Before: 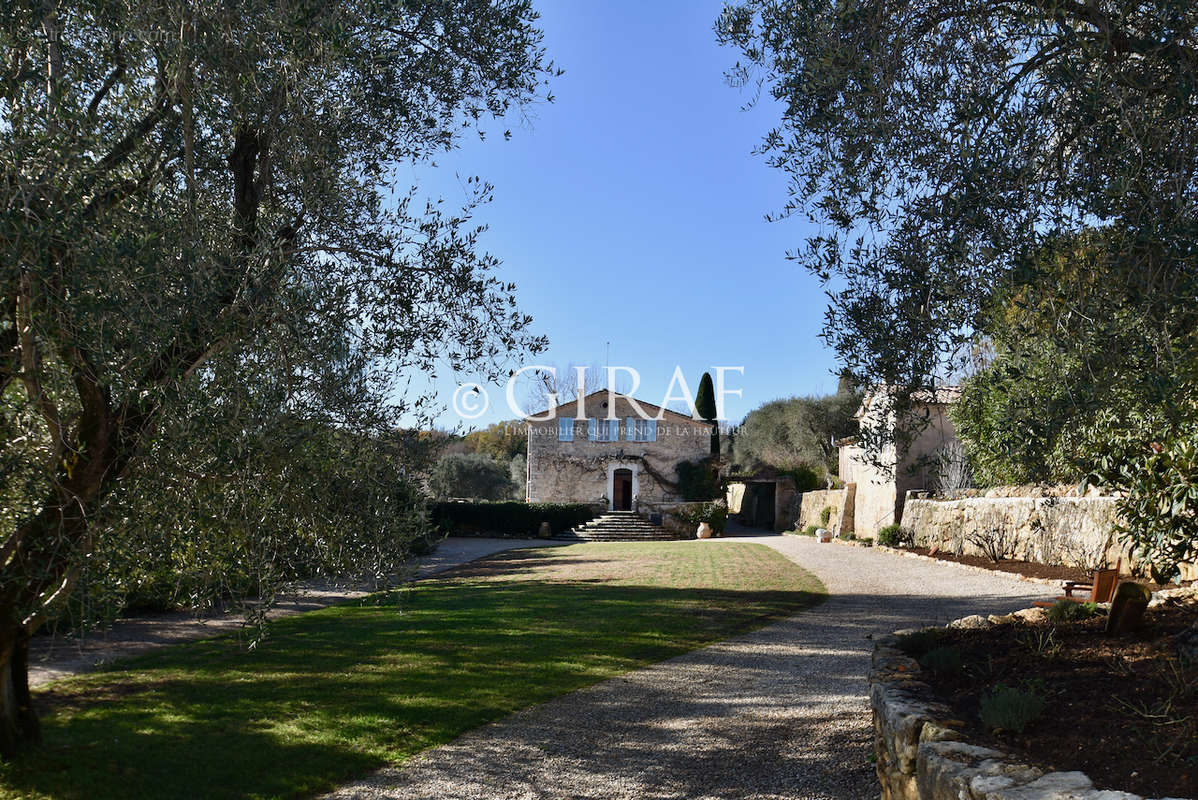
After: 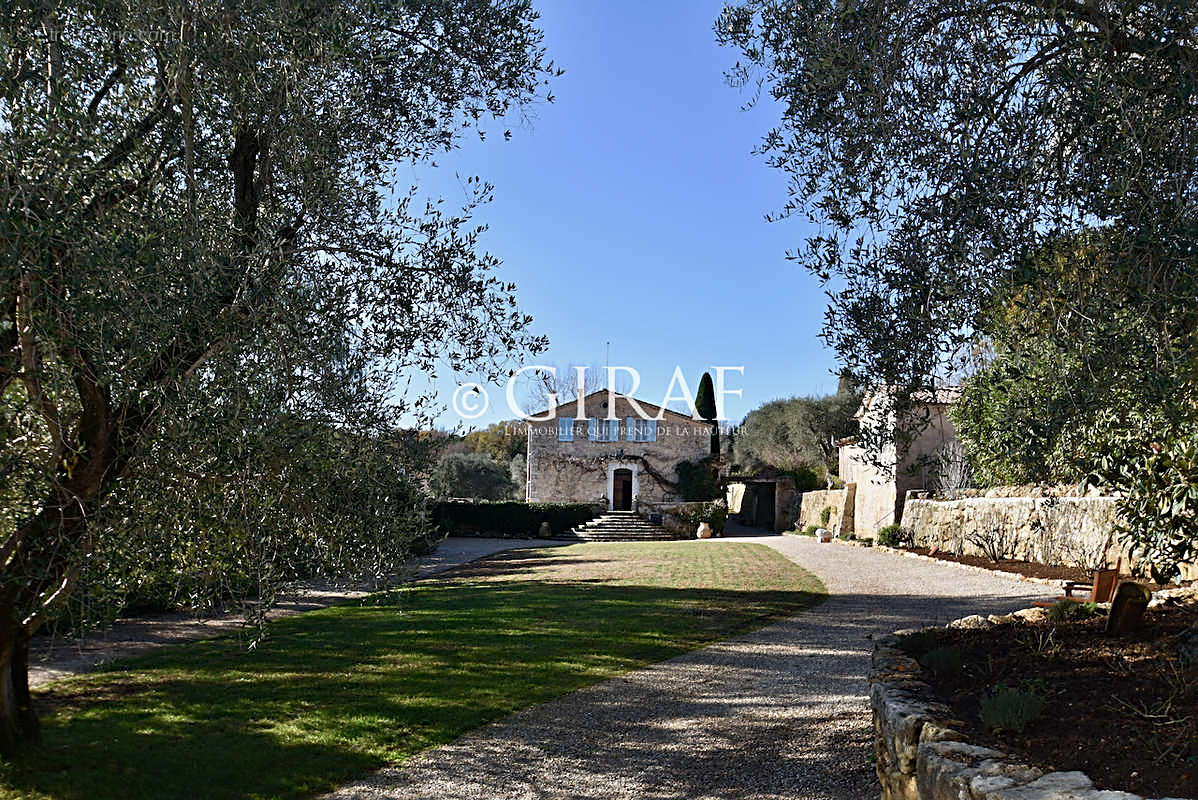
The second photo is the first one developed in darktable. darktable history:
sharpen: radius 2.724
